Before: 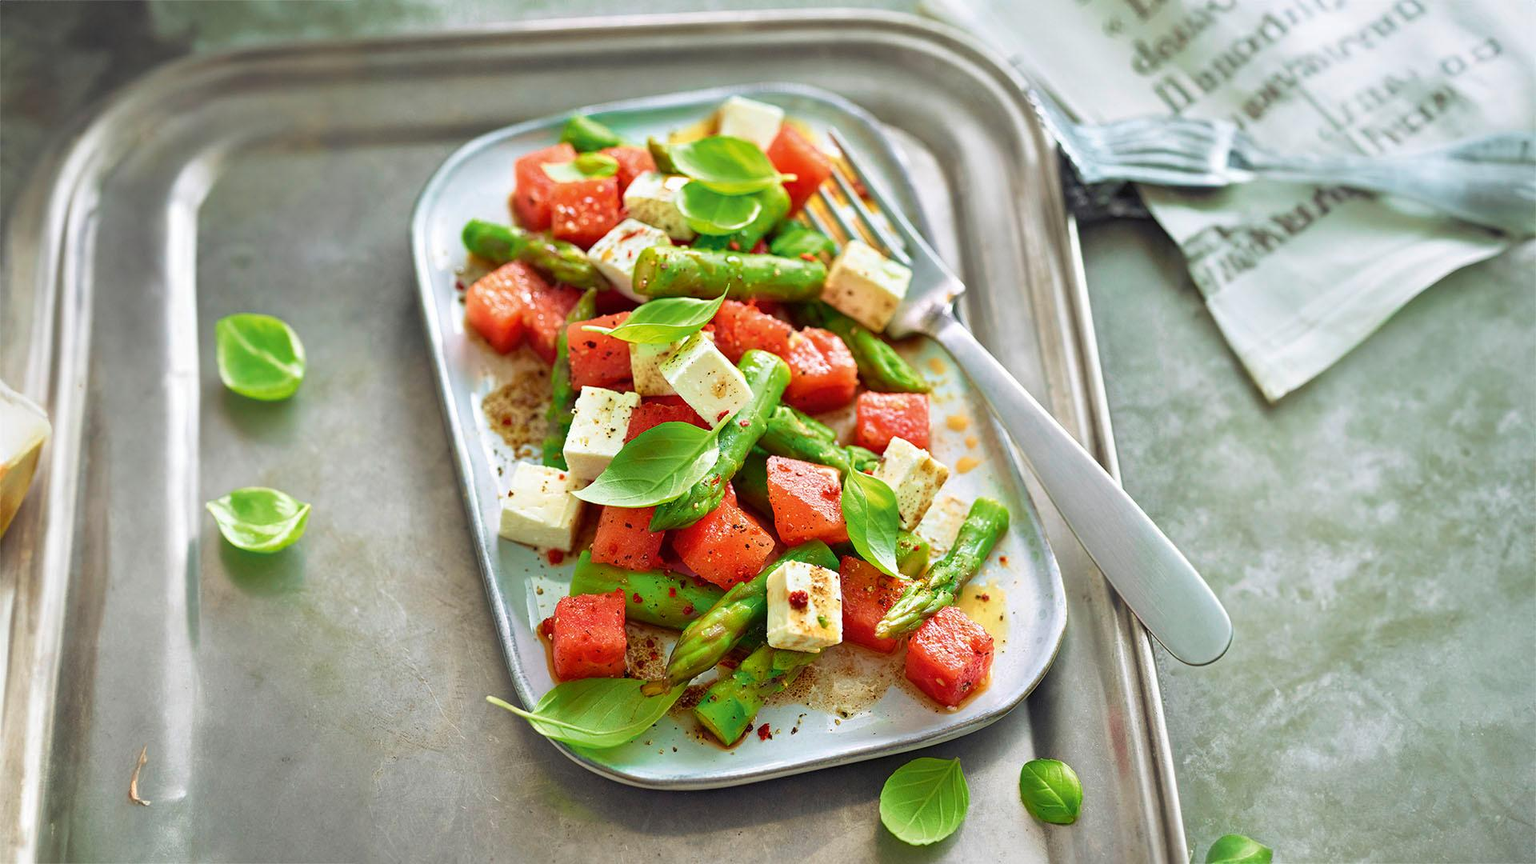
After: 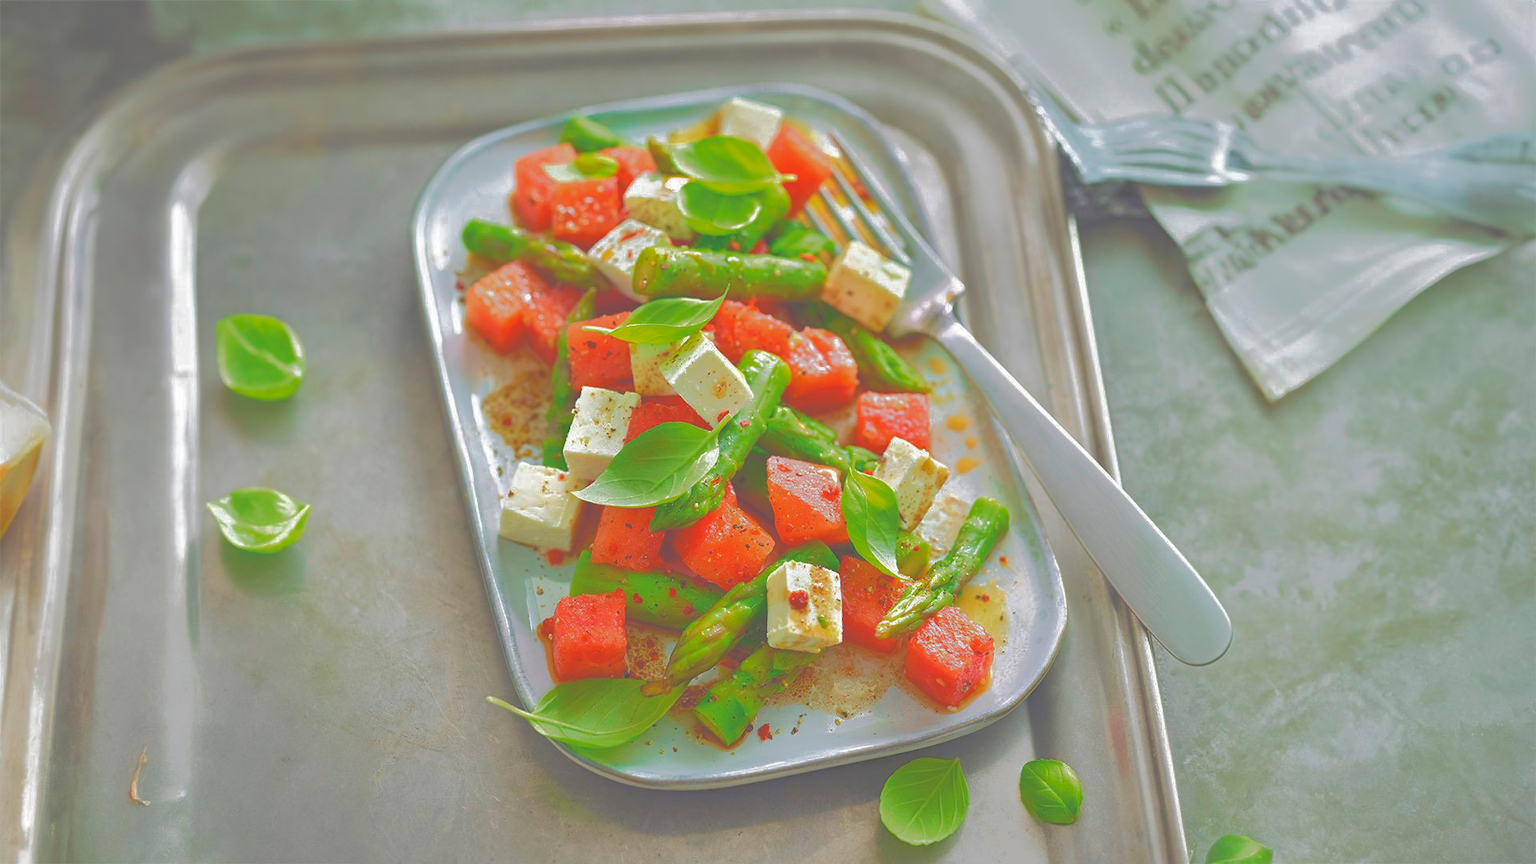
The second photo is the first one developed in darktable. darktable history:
tone curve: curves: ch0 [(0, 0) (0.003, 0.322) (0.011, 0.327) (0.025, 0.345) (0.044, 0.365) (0.069, 0.378) (0.1, 0.391) (0.136, 0.403) (0.177, 0.412) (0.224, 0.429) (0.277, 0.448) (0.335, 0.474) (0.399, 0.503) (0.468, 0.537) (0.543, 0.57) (0.623, 0.61) (0.709, 0.653) (0.801, 0.699) (0.898, 0.75) (1, 1)], color space Lab, independent channels, preserve colors none
